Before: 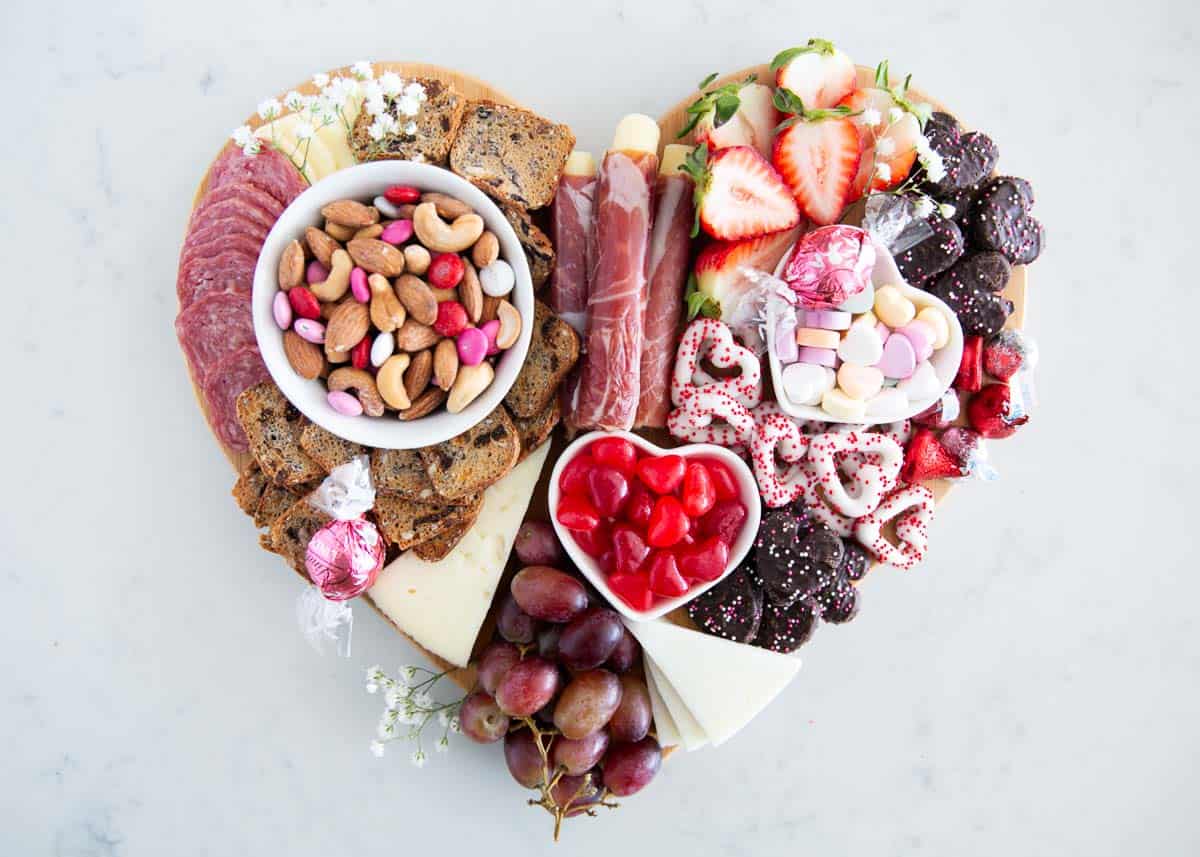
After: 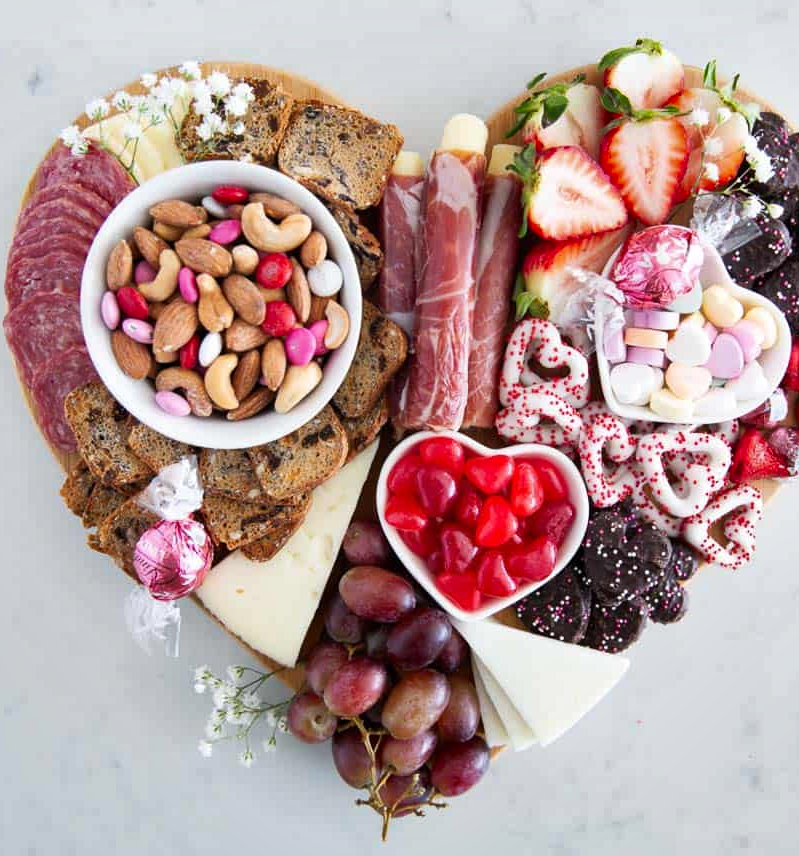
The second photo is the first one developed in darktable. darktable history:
shadows and highlights: soften with gaussian
crop and rotate: left 14.406%, right 18.981%
